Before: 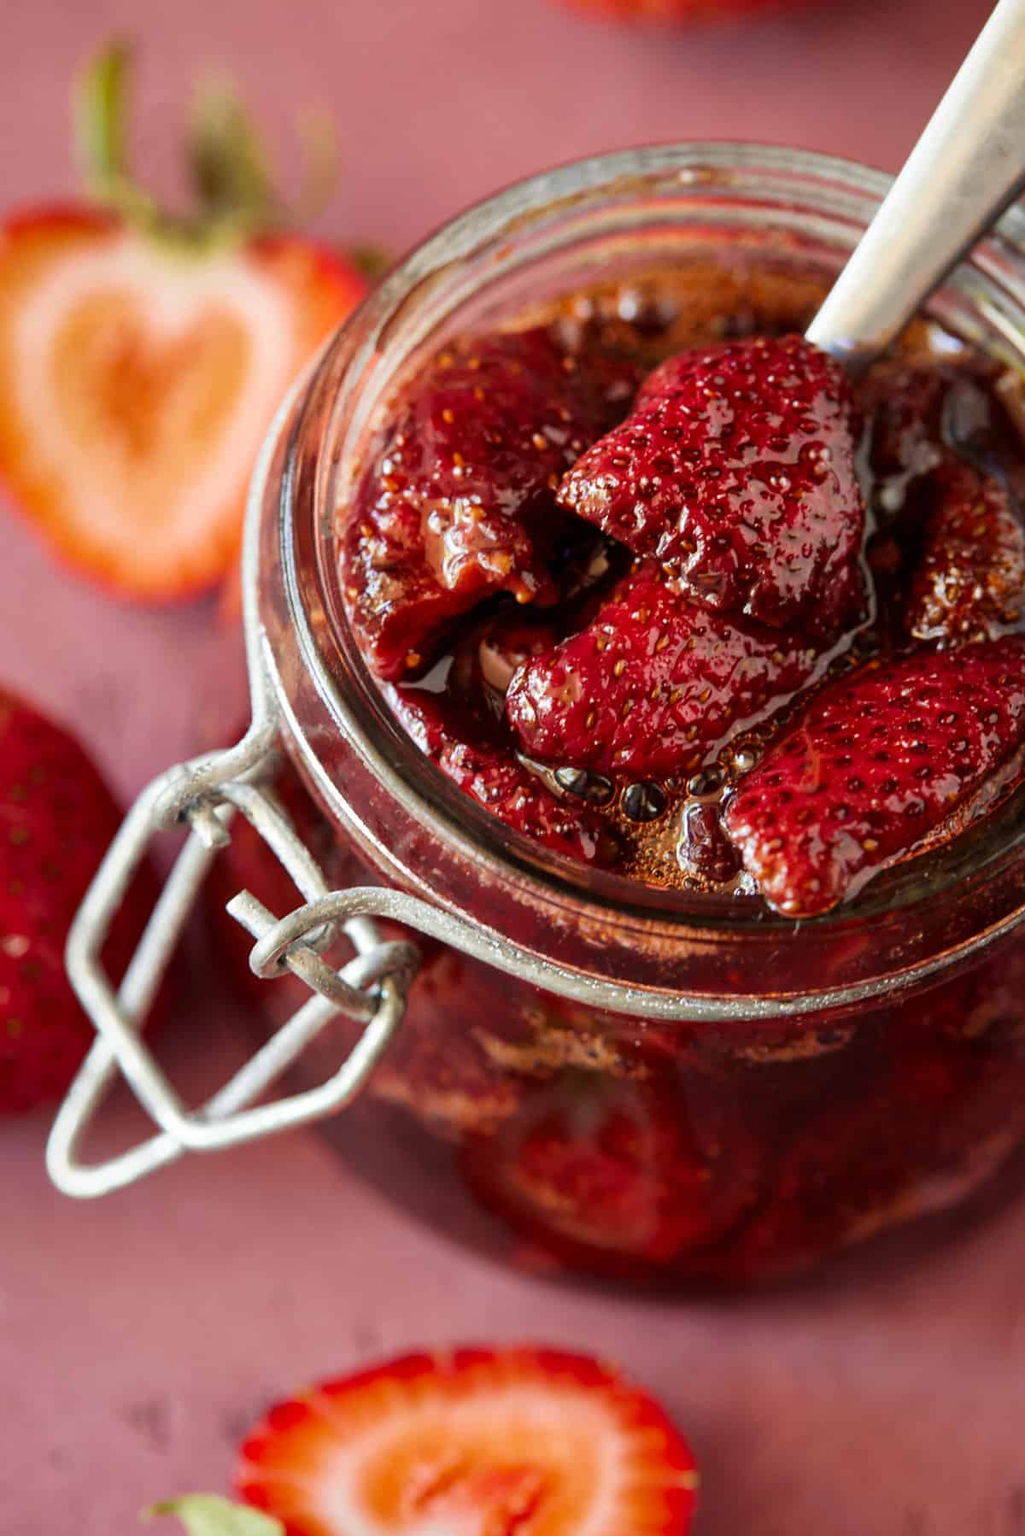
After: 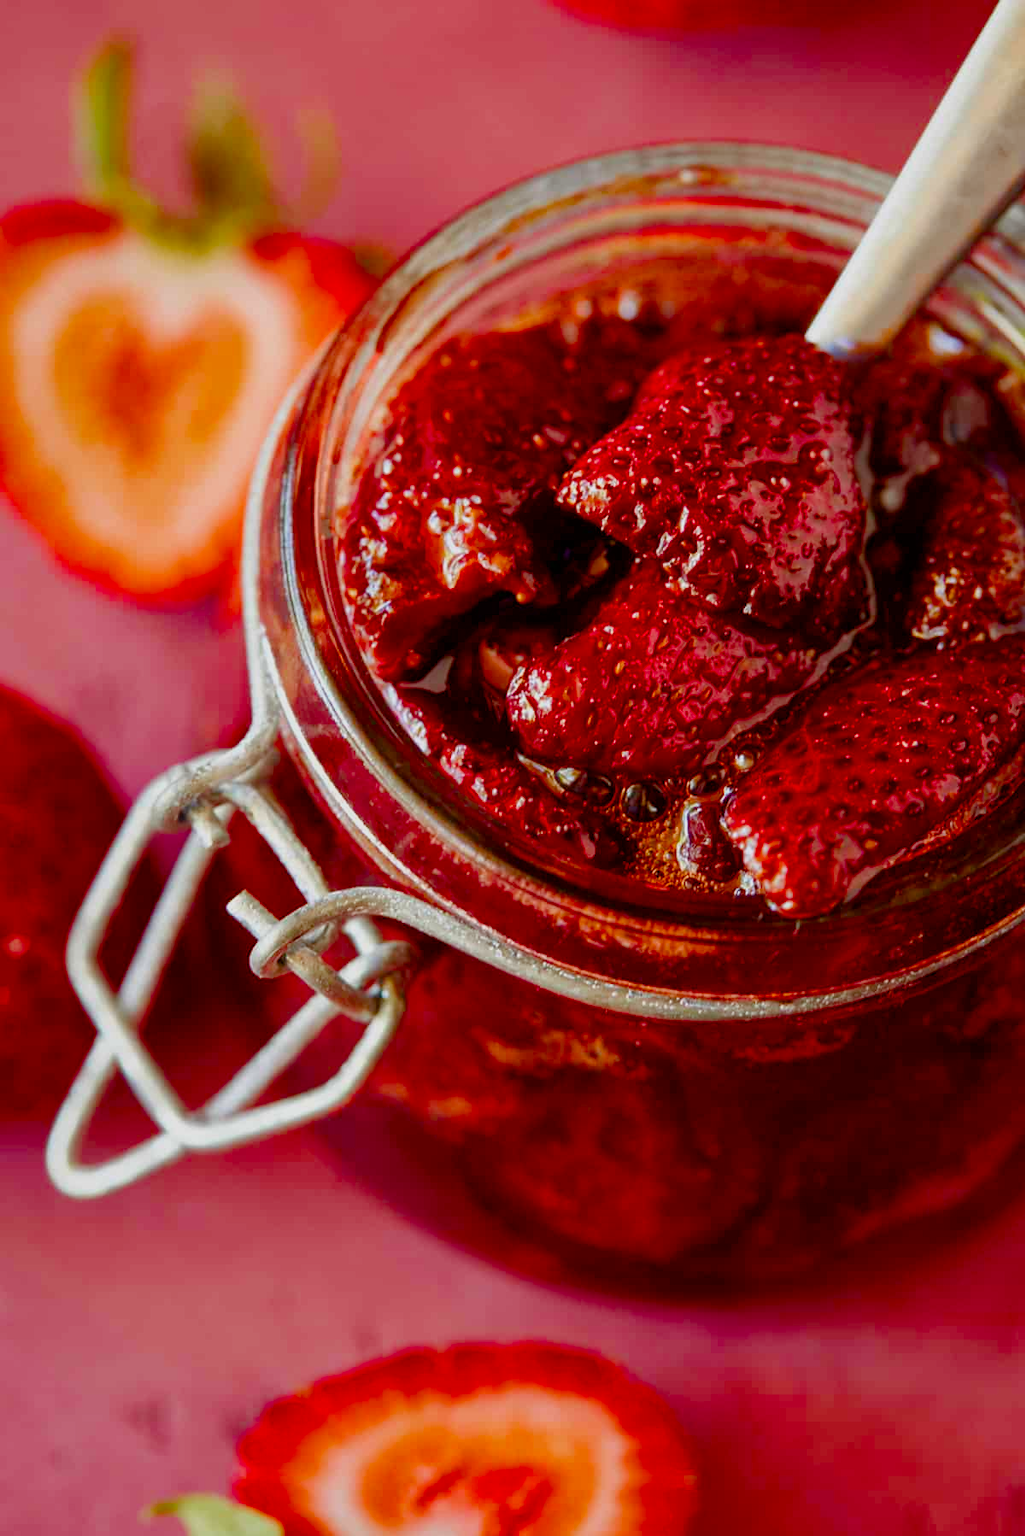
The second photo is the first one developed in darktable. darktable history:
color balance rgb: shadows lift › chroma 4.749%, shadows lift › hue 27.09°, perceptual saturation grading › global saturation 20%, perceptual saturation grading › highlights -25.07%, perceptual saturation grading › shadows 49.318%
tone equalizer: -8 EV 0.258 EV, -7 EV 0.394 EV, -6 EV 0.443 EV, -5 EV 0.263 EV, -3 EV -0.281 EV, -2 EV -0.44 EV, -1 EV -0.395 EV, +0 EV -0.251 EV, edges refinement/feathering 500, mask exposure compensation -1.57 EV, preserve details no
contrast brightness saturation: contrast 0.168, saturation 0.328
exposure: exposure -0.156 EV, compensate highlight preservation false
